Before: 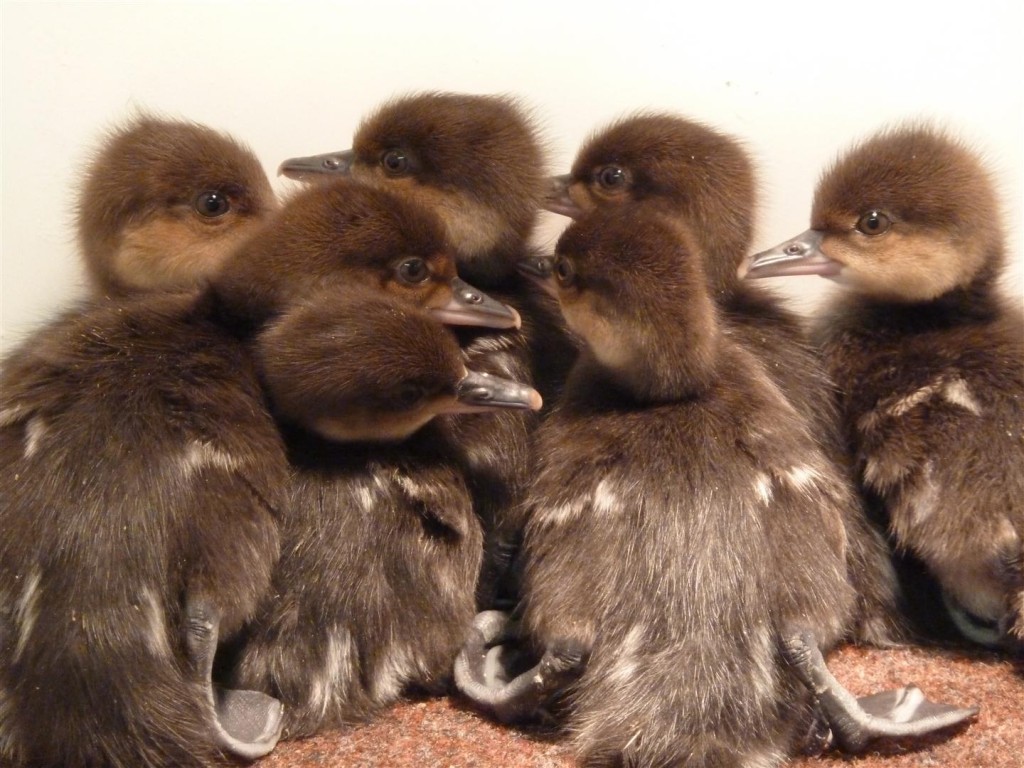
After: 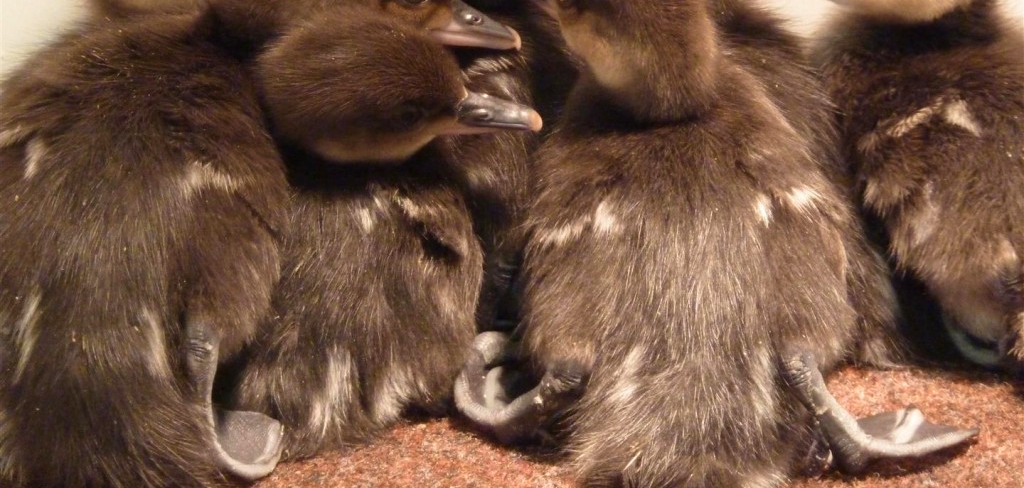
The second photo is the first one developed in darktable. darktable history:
crop and rotate: top 36.435%
velvia: on, module defaults
